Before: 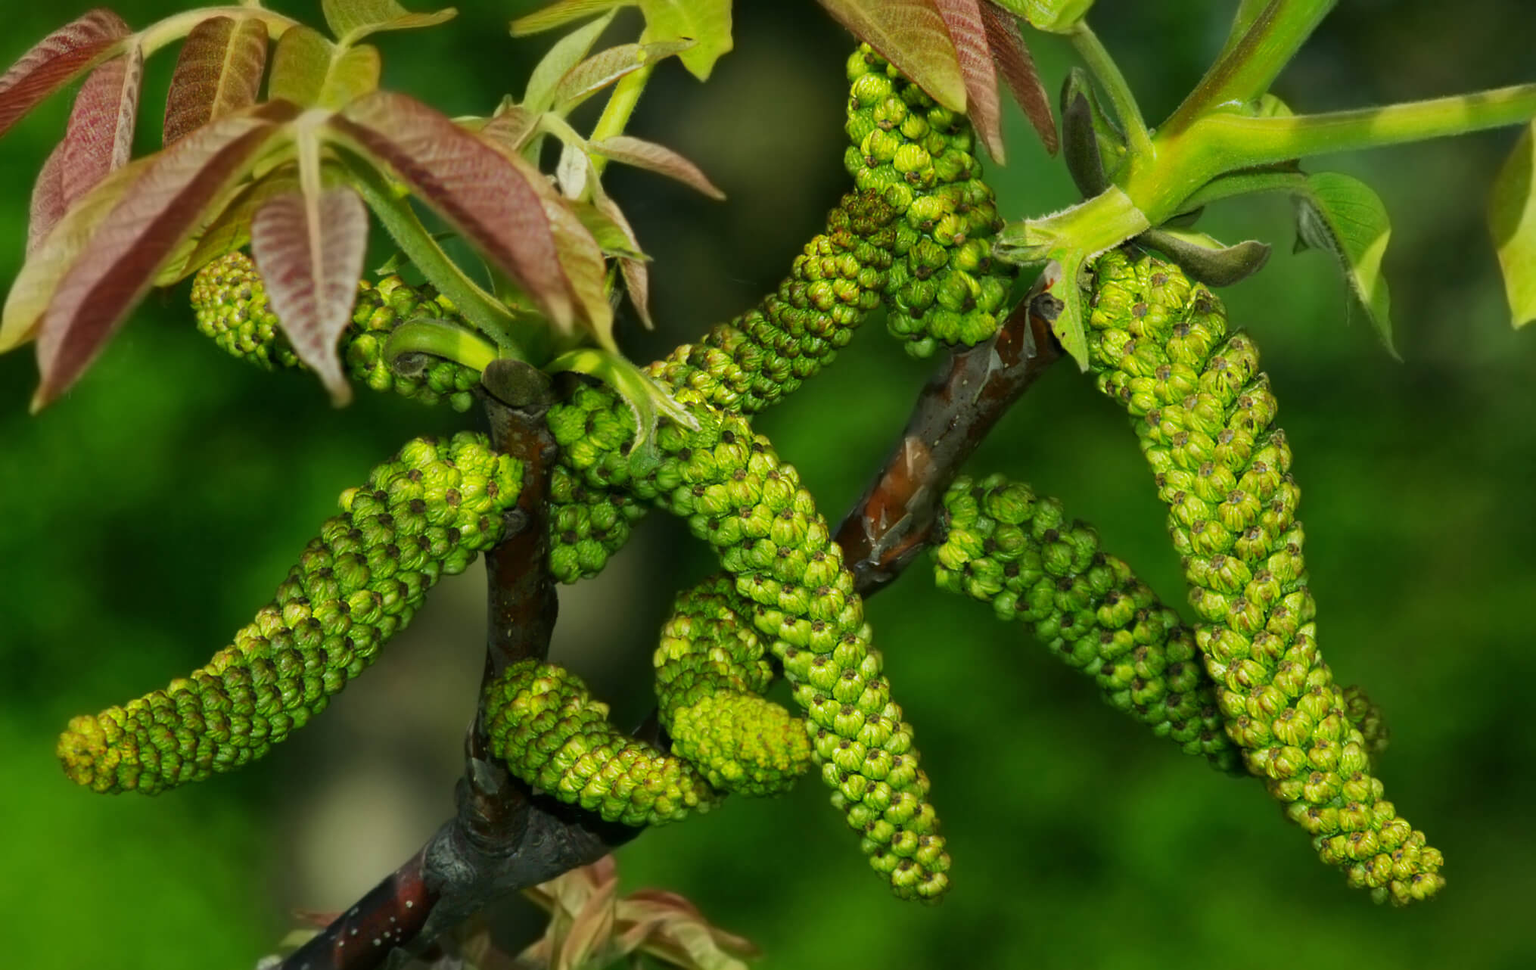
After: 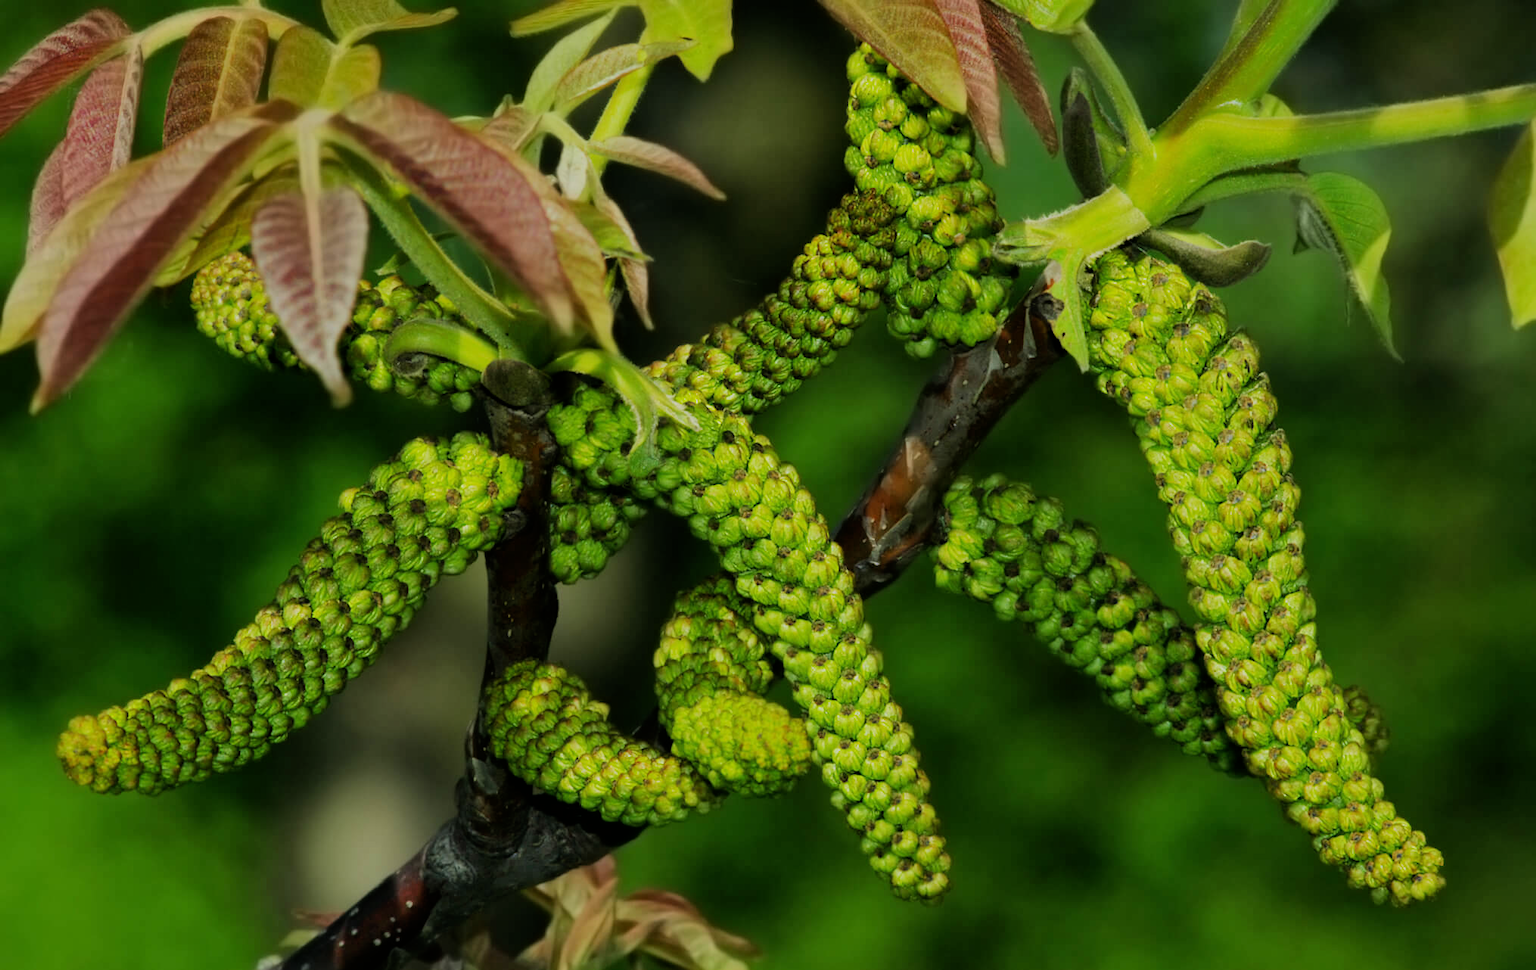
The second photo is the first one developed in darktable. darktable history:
filmic rgb: black relative exposure -7.65 EV, white relative exposure 4.56 EV, hardness 3.61, contrast 1.05, color science v6 (2022)
